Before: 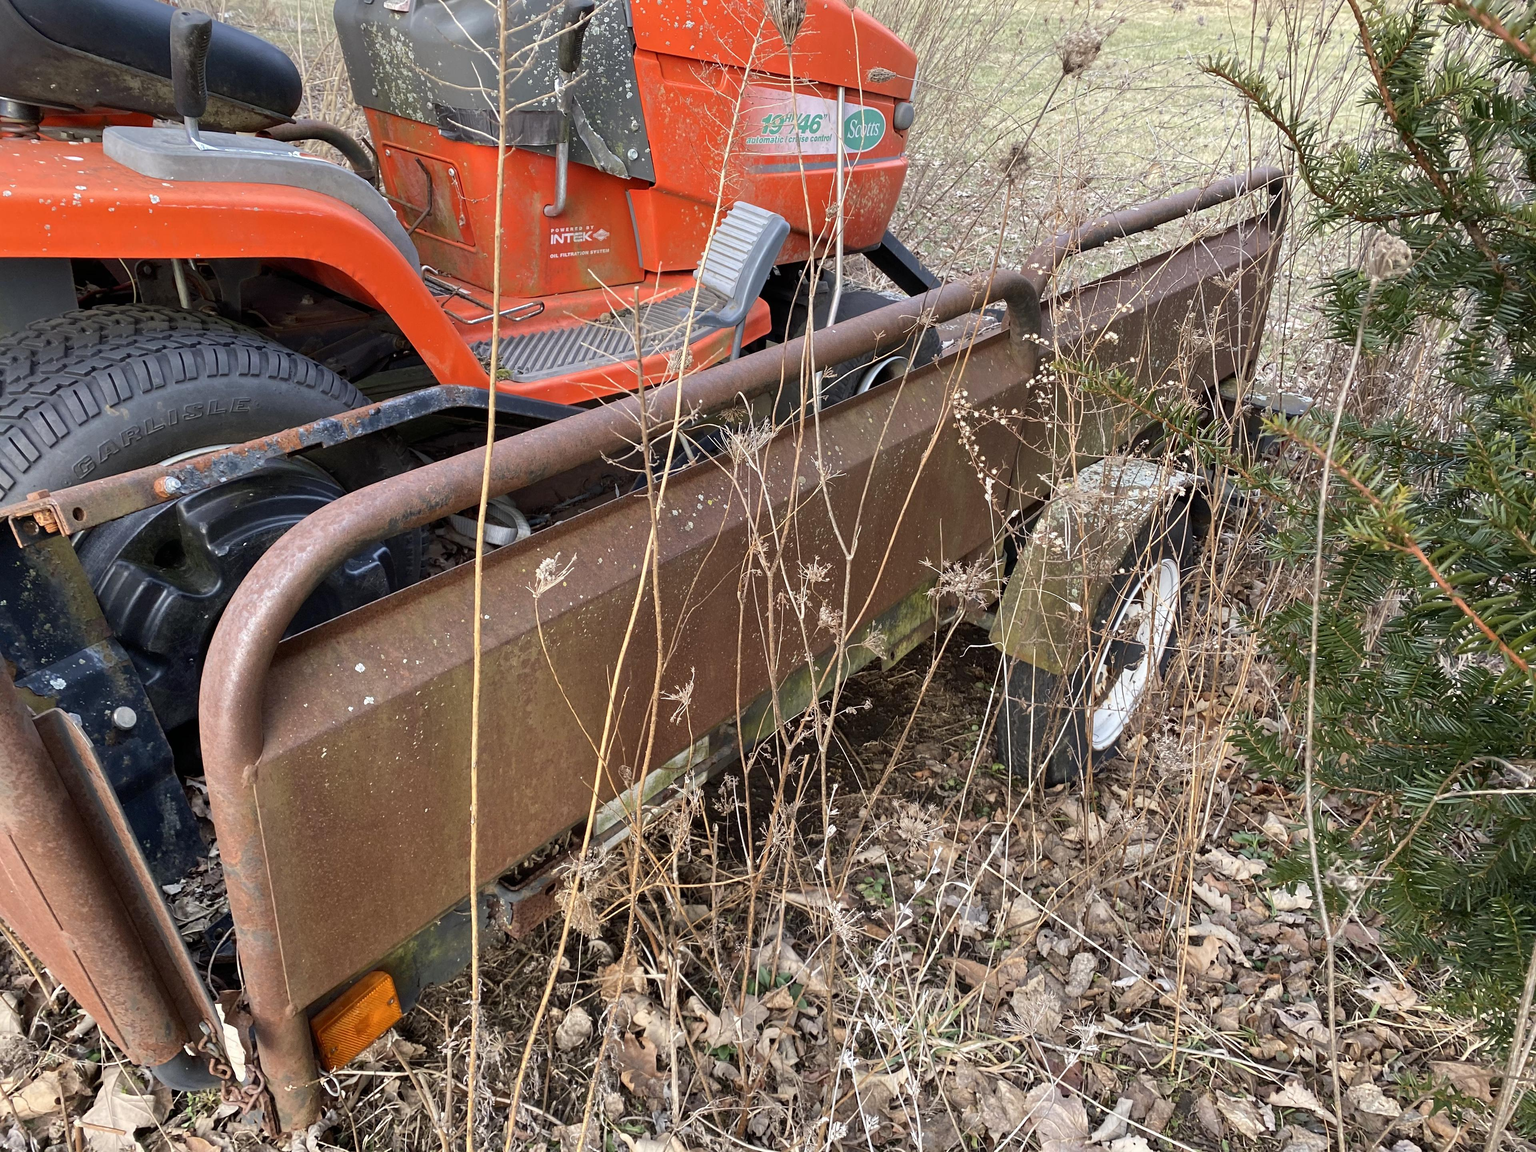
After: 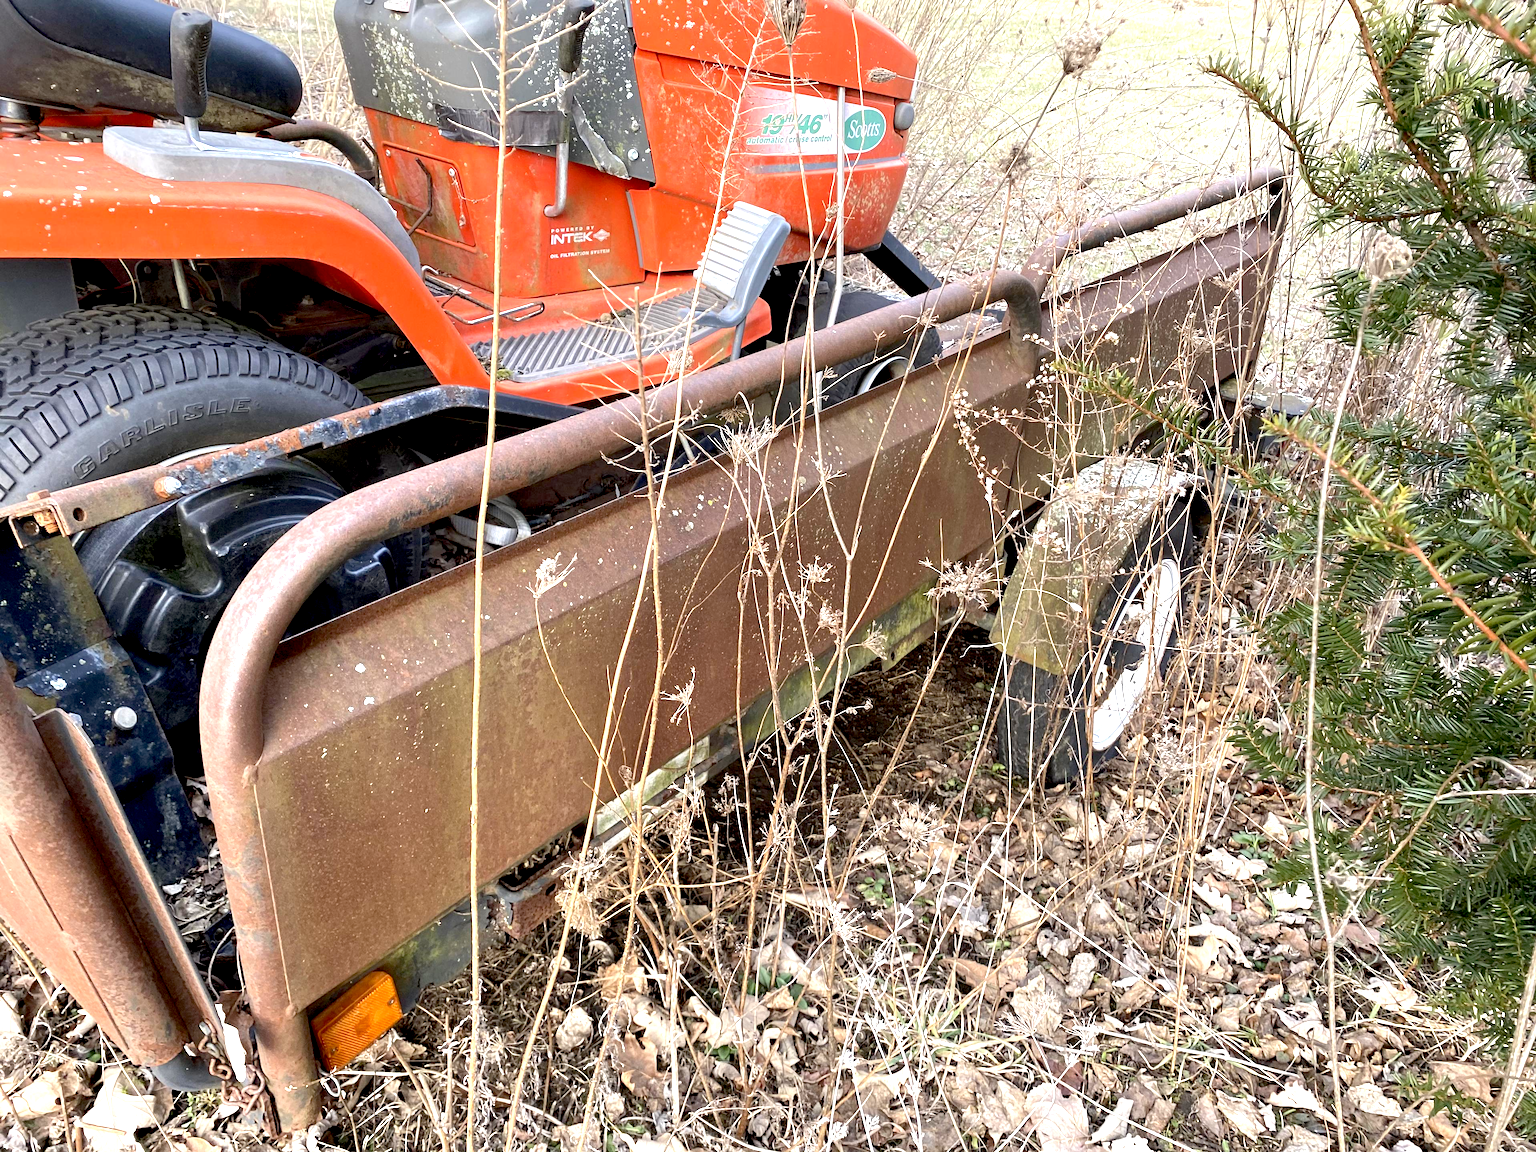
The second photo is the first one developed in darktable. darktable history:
exposure: black level correction 0.008, exposure 0.982 EV, compensate highlight preservation false
